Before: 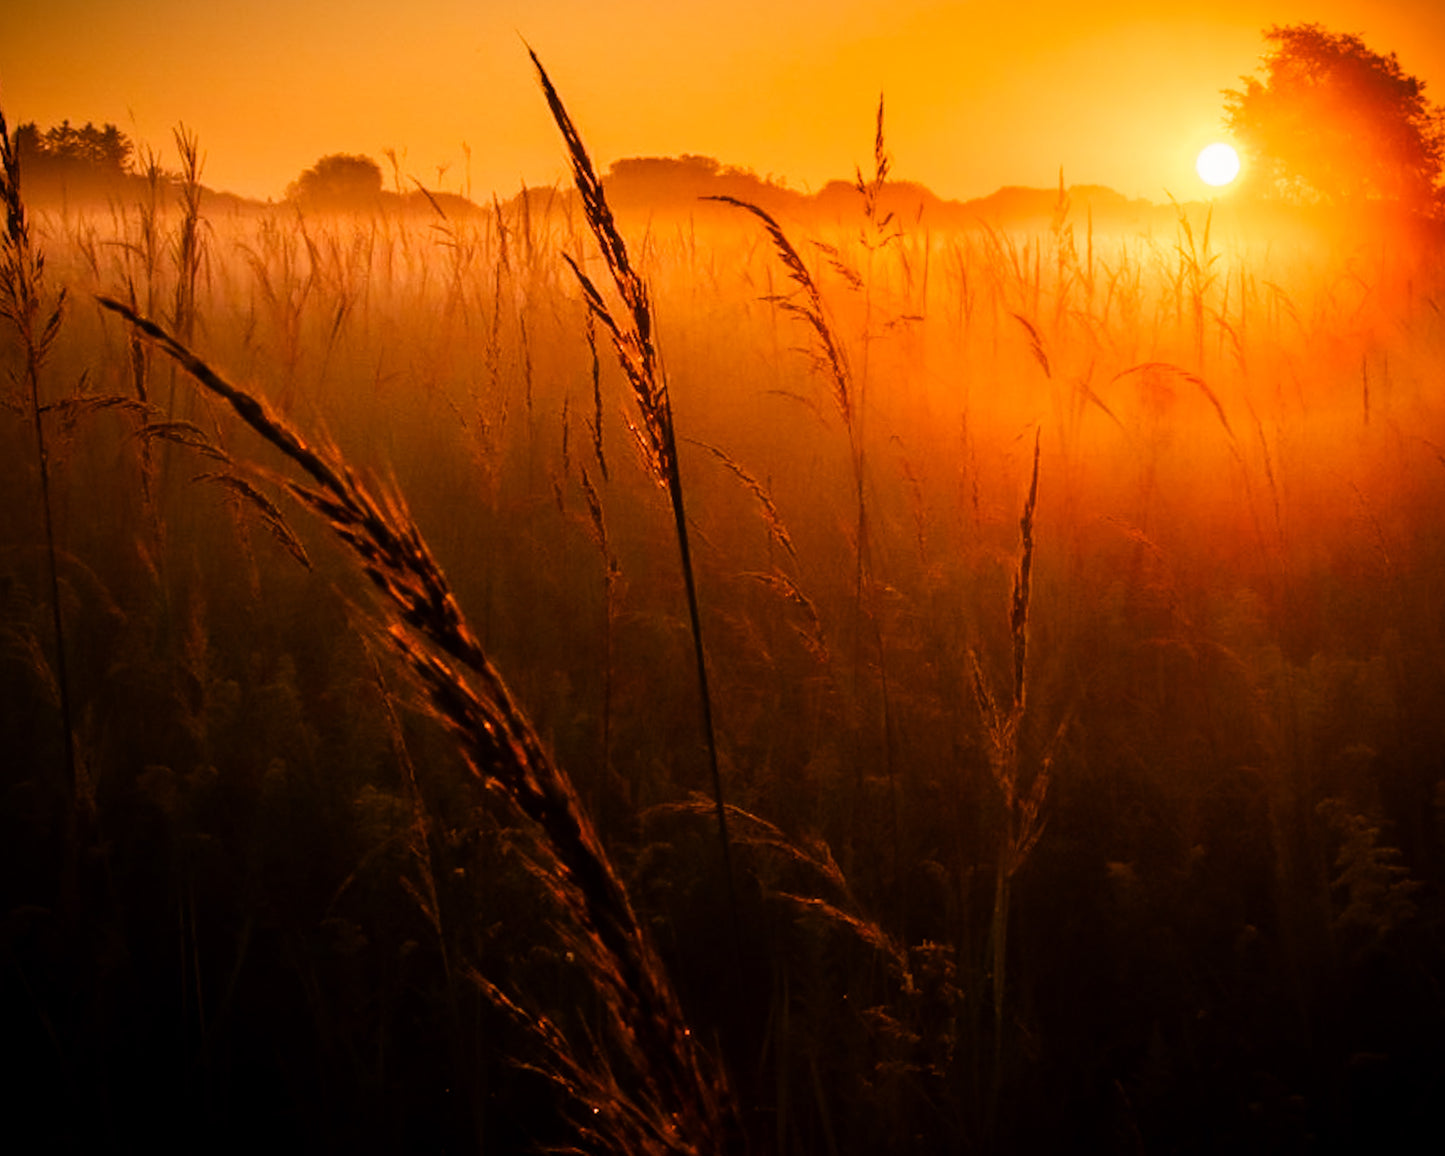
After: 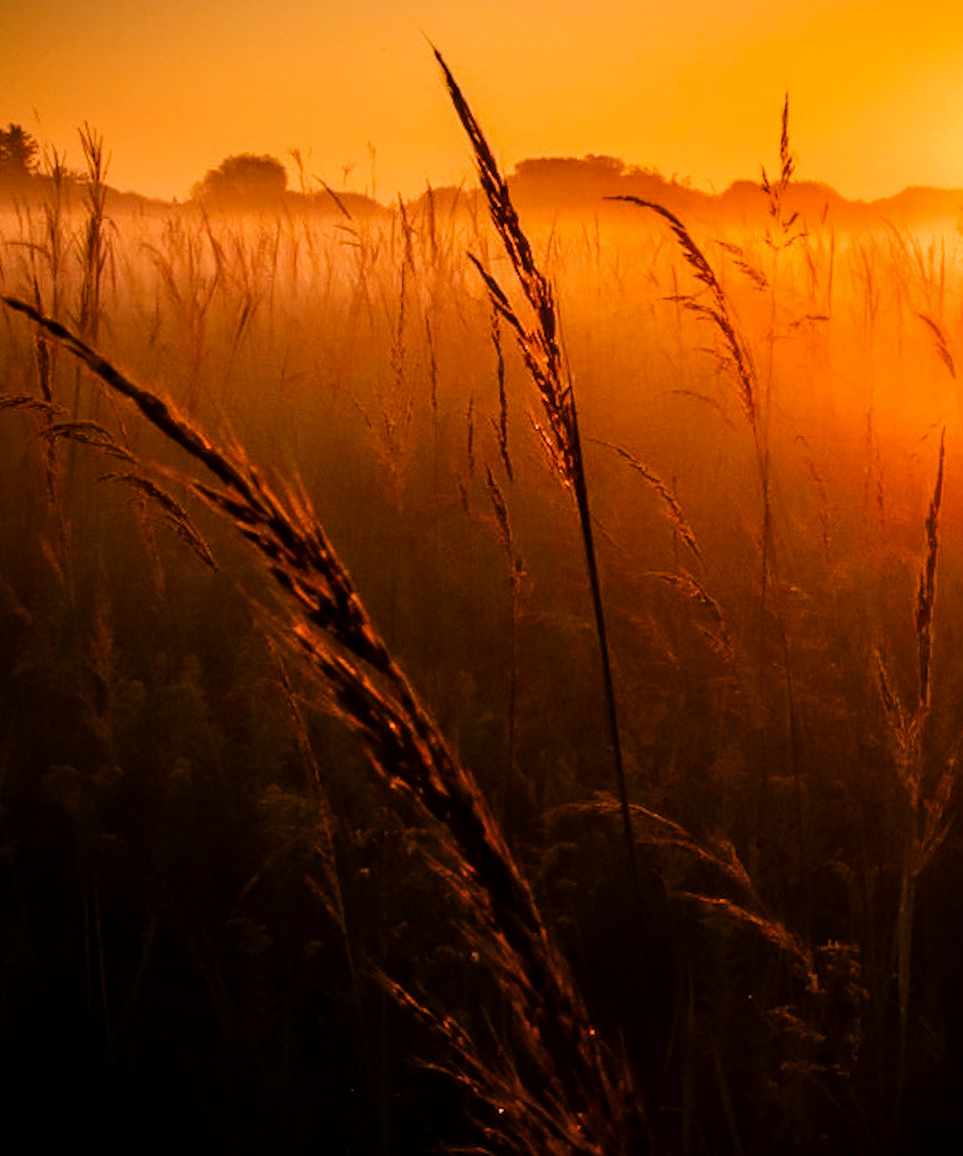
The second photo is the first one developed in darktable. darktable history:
crop and rotate: left 6.617%, right 26.717%
local contrast: highlights 61%, shadows 106%, detail 107%, midtone range 0.529
